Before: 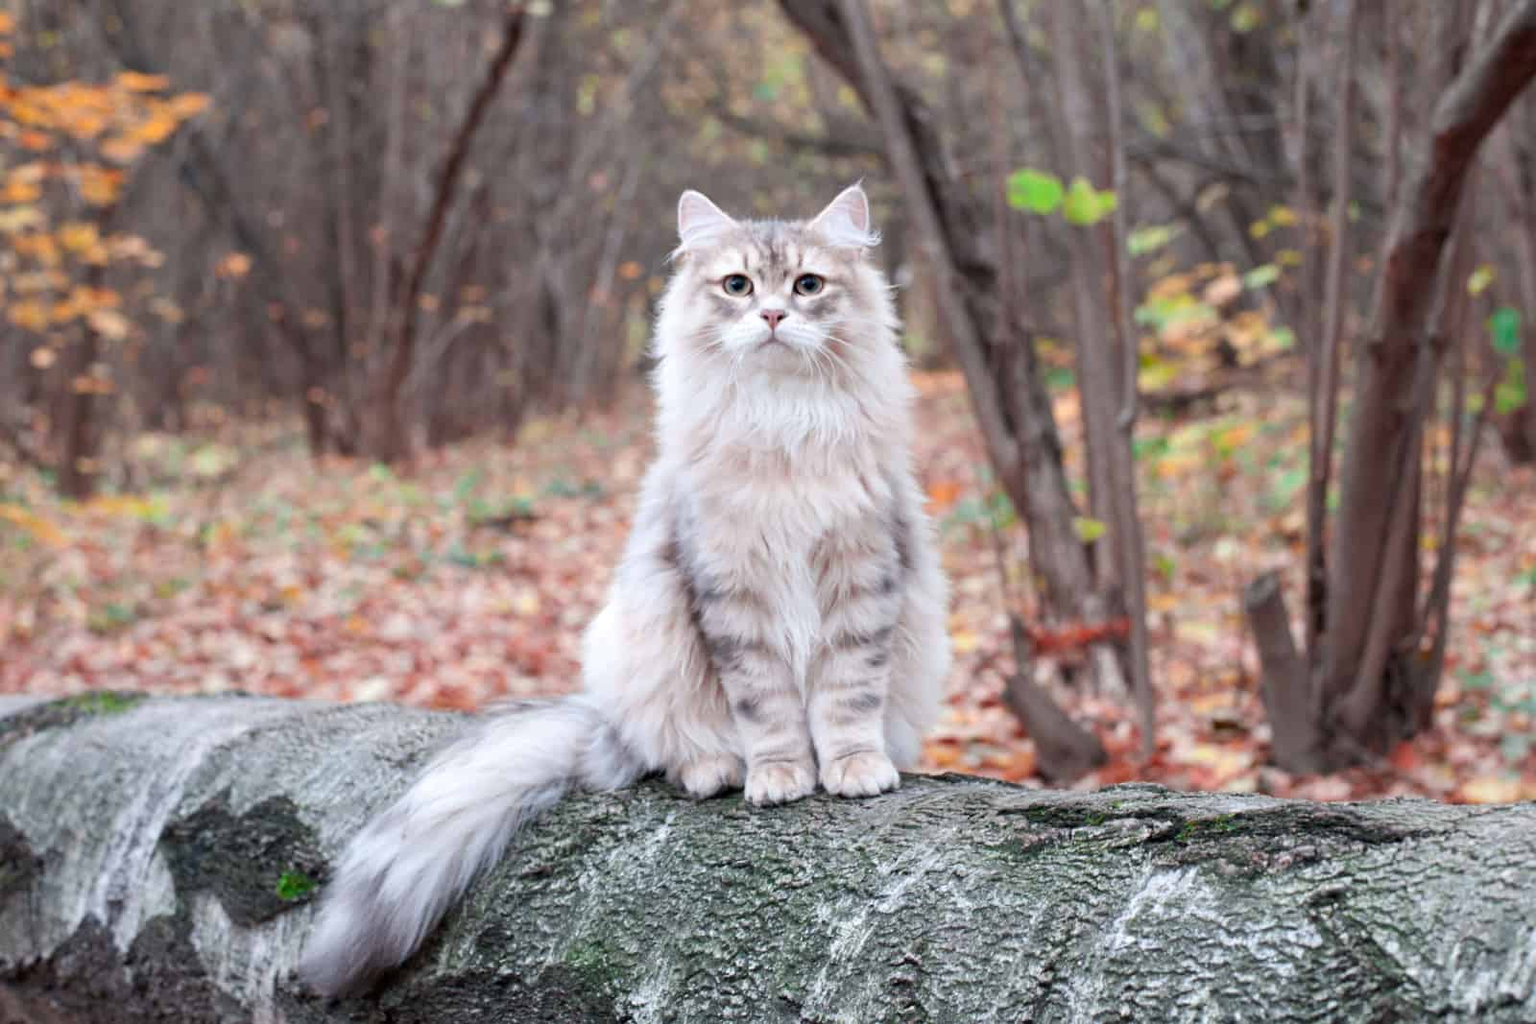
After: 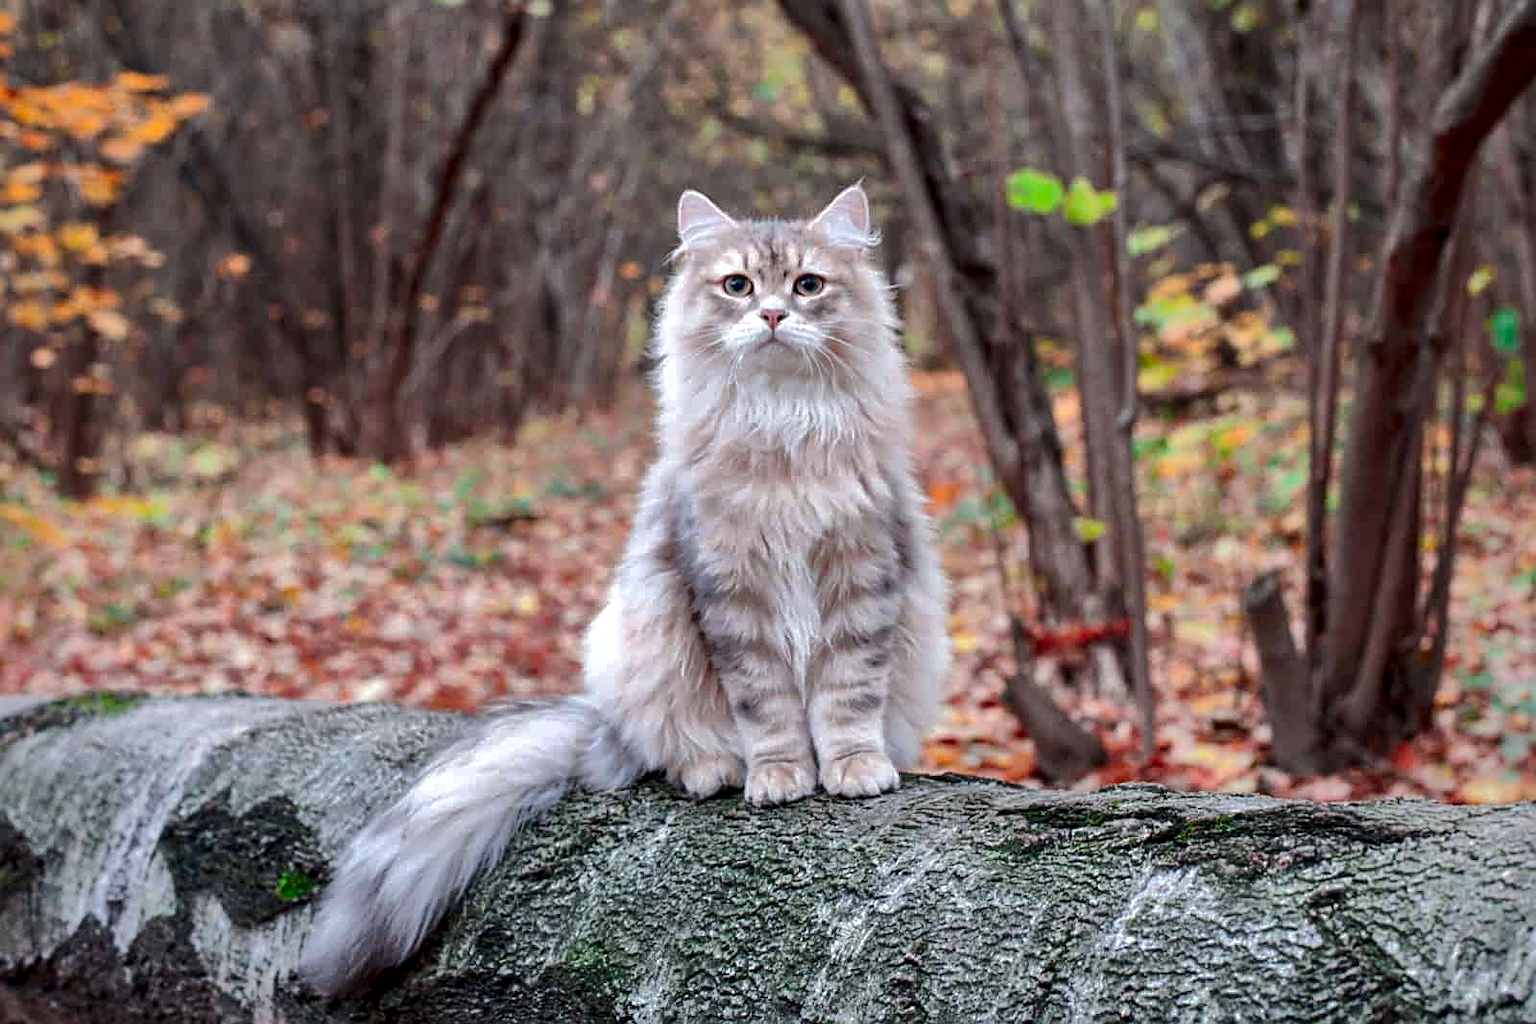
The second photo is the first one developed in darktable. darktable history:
shadows and highlights: shadows -18.39, highlights -73.22
contrast brightness saturation: contrast 0.116, brightness -0.117, saturation 0.203
sharpen: on, module defaults
local contrast: detail 130%
